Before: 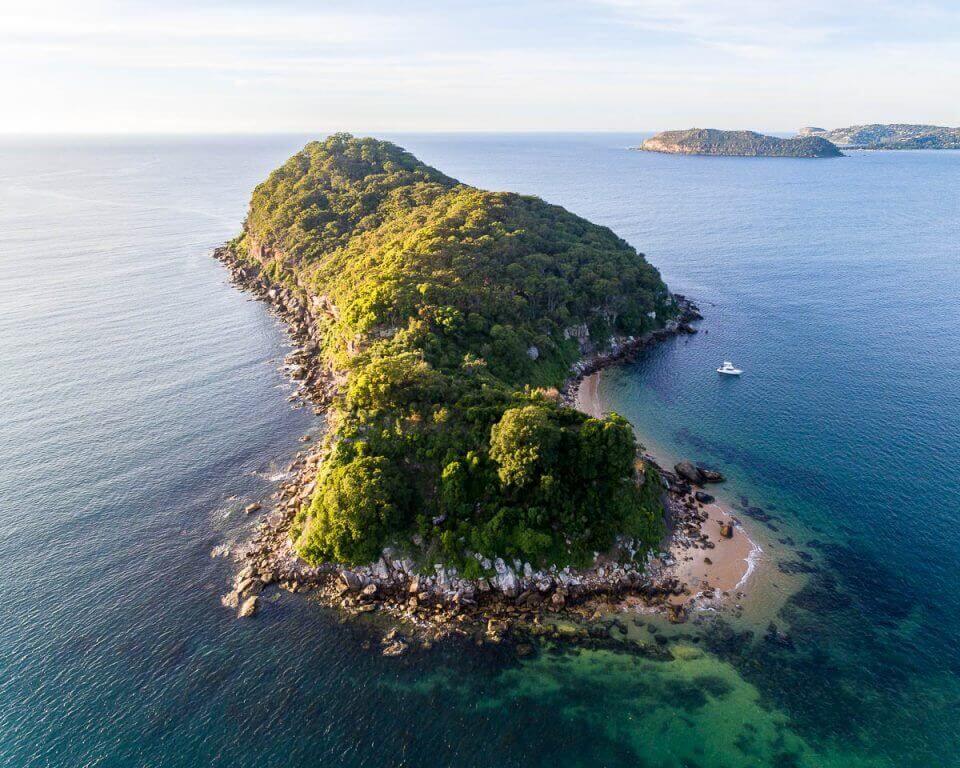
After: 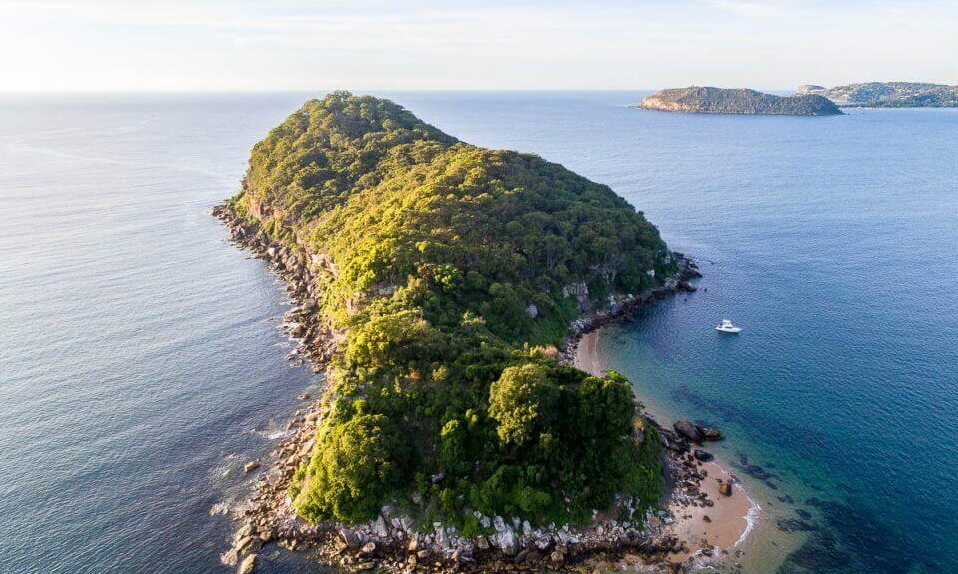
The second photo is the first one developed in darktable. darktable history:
crop: left 0.199%, top 5.497%, bottom 19.749%
